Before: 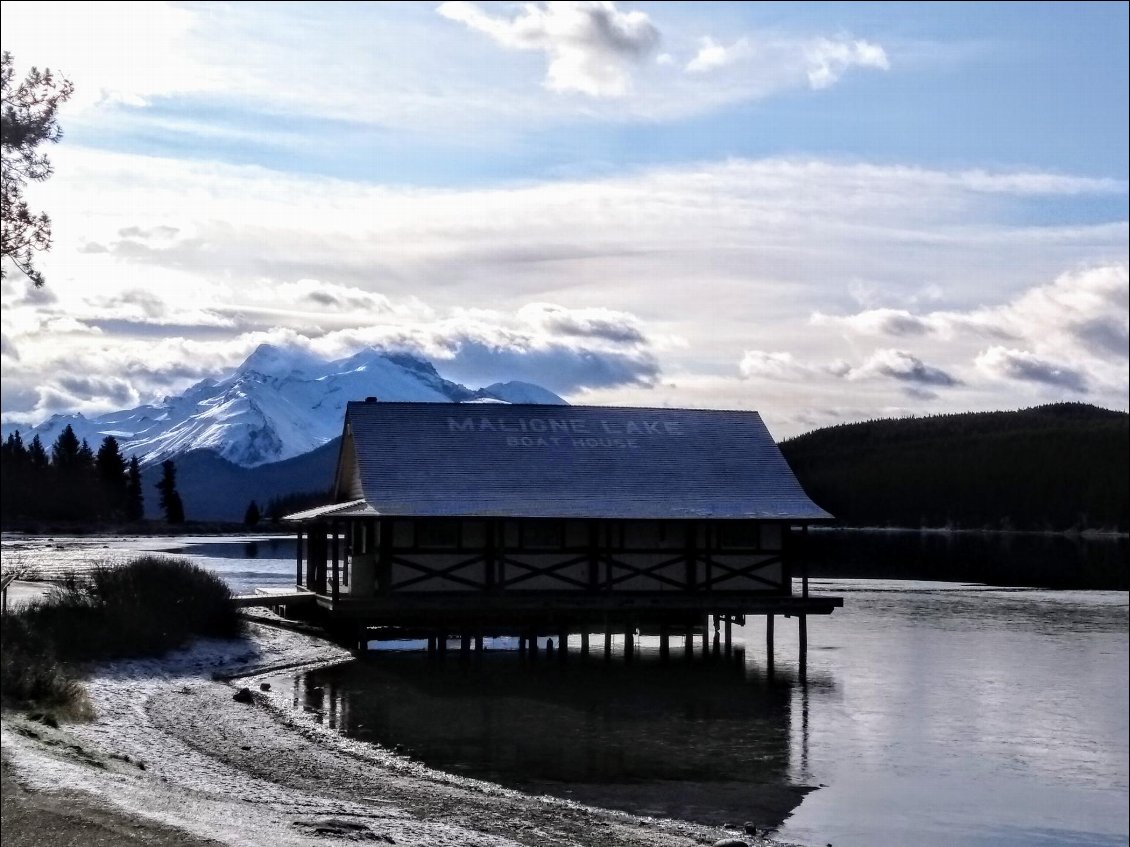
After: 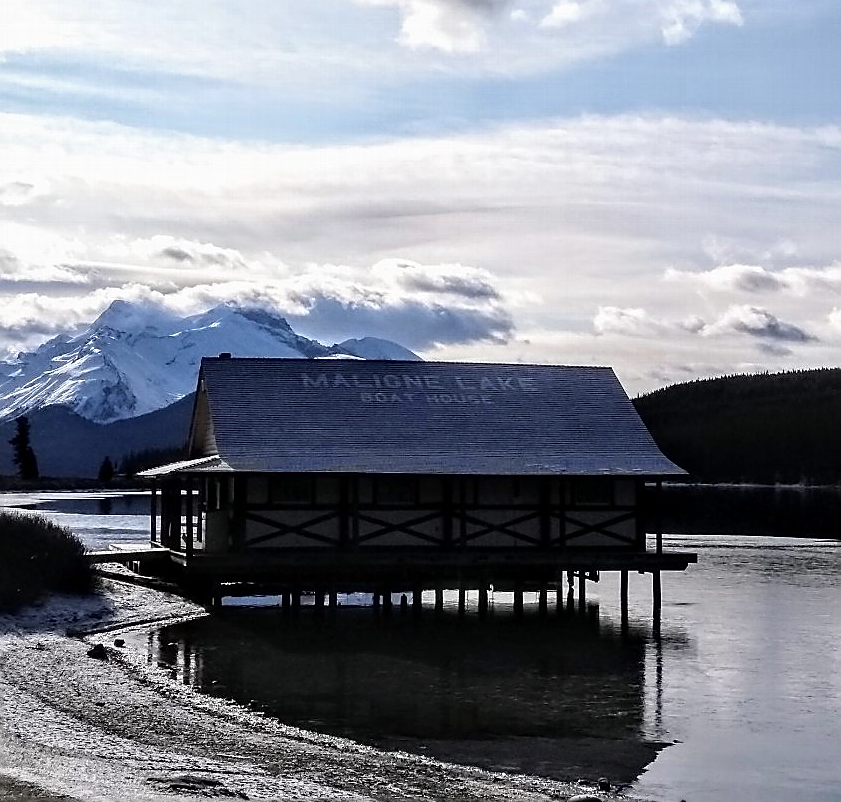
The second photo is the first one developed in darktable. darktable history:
contrast brightness saturation: saturation -0.169
crop and rotate: left 12.941%, top 5.311%, right 12.593%
sharpen: radius 1.395, amount 1.246, threshold 0.823
